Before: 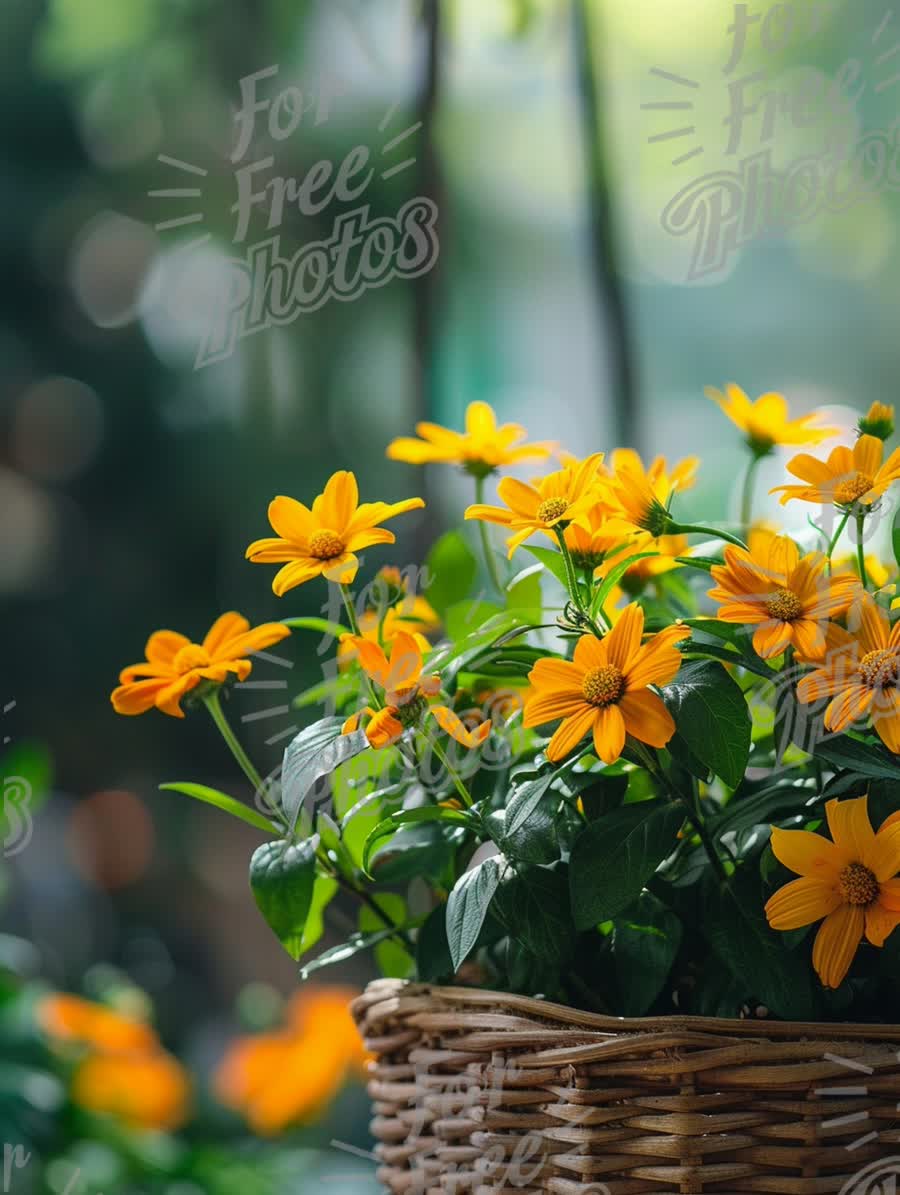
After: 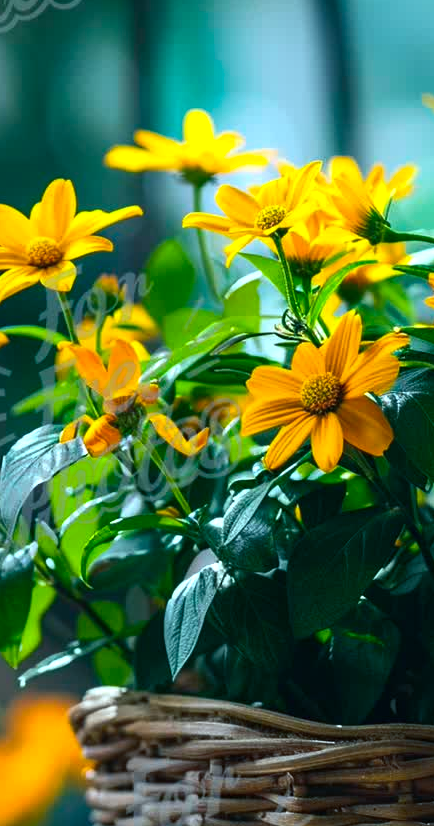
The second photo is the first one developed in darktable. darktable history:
color correction: highlights a* -11.35, highlights b* -15.13
crop: left 31.405%, top 24.518%, right 20.27%, bottom 6.301%
color balance rgb: shadows lift › chroma 7.267%, shadows lift › hue 244.91°, perceptual saturation grading › global saturation 31.05%, perceptual brilliance grading › global brilliance 15.539%, perceptual brilliance grading › shadows -35.672%
